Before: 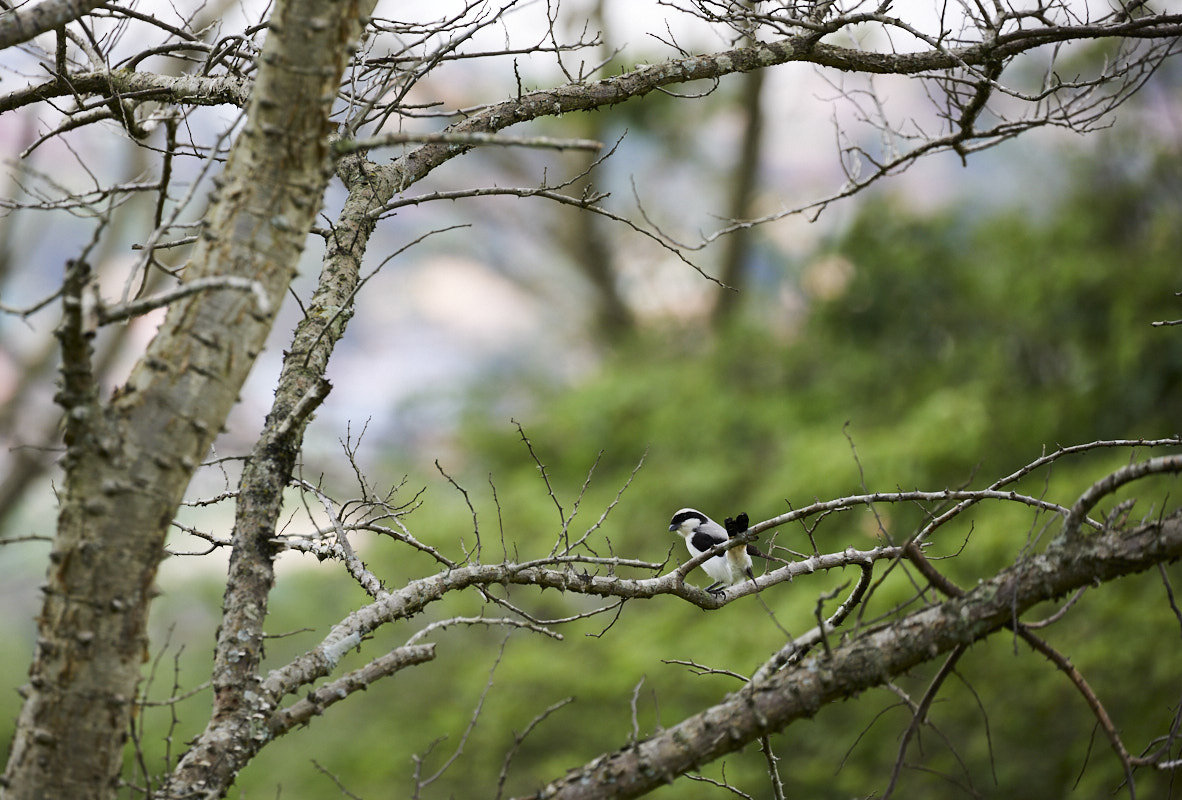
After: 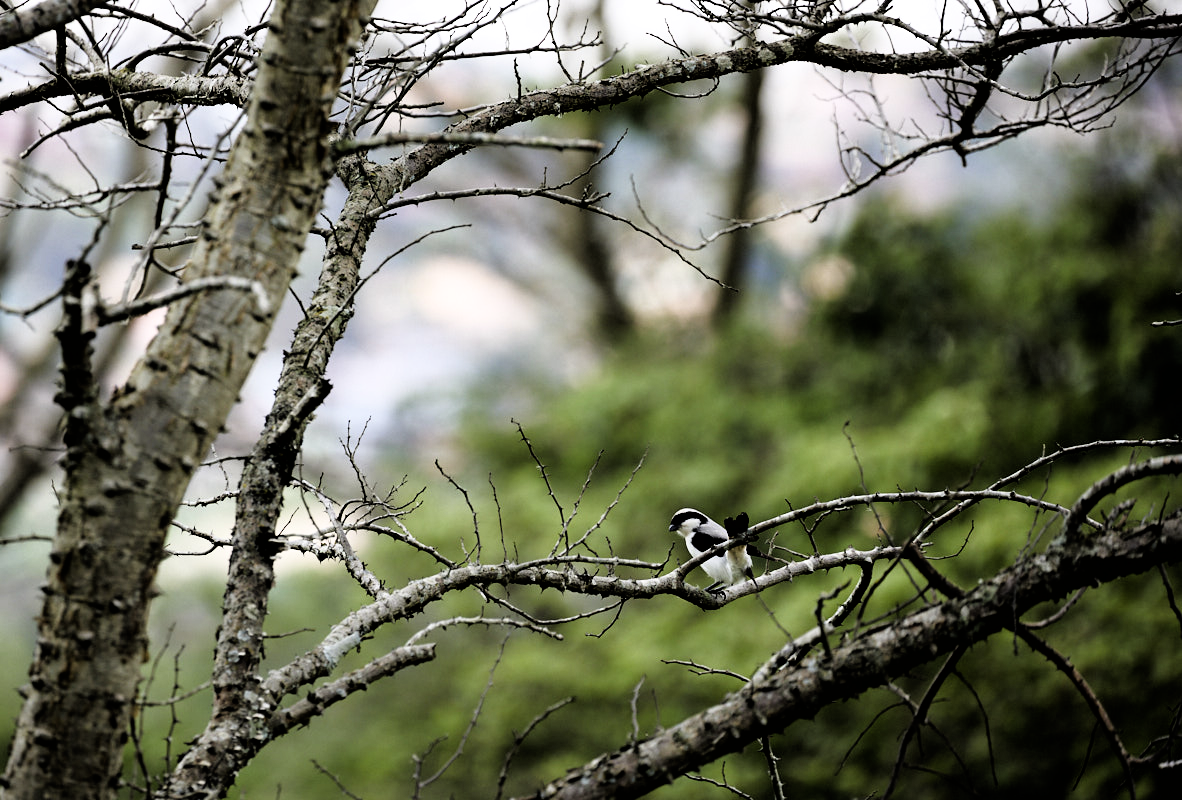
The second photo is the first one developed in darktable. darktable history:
exposure: exposure -0.21 EV
filmic rgb: black relative exposure -3.63 EV, white relative exposure 2.16 EV, hardness 3.62
